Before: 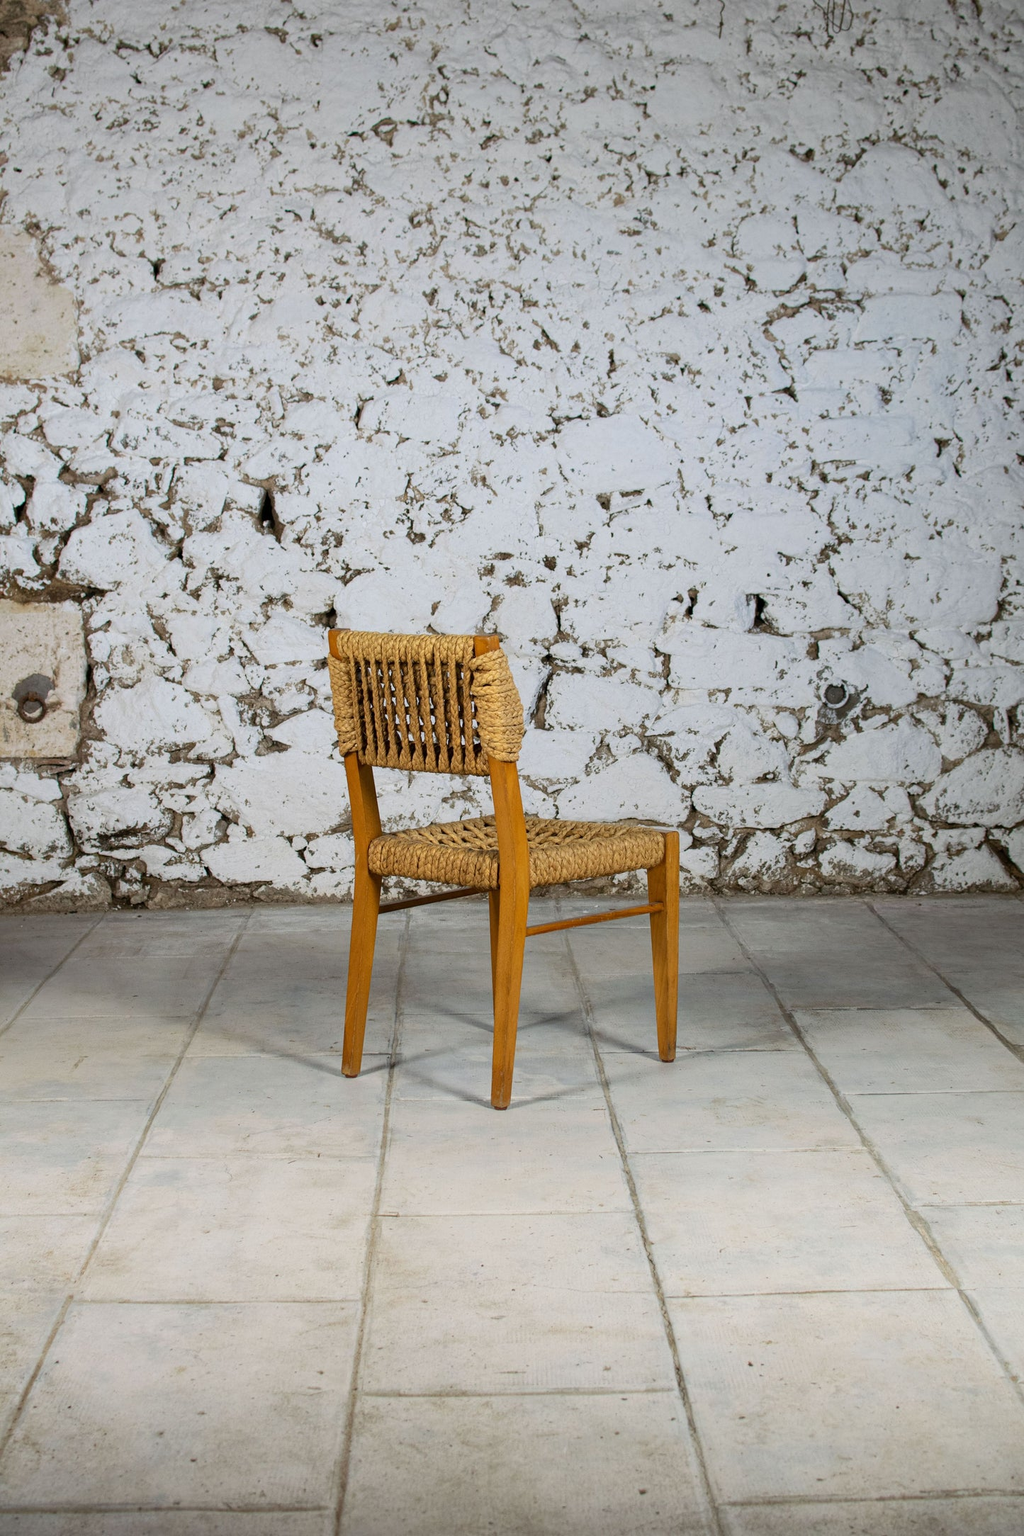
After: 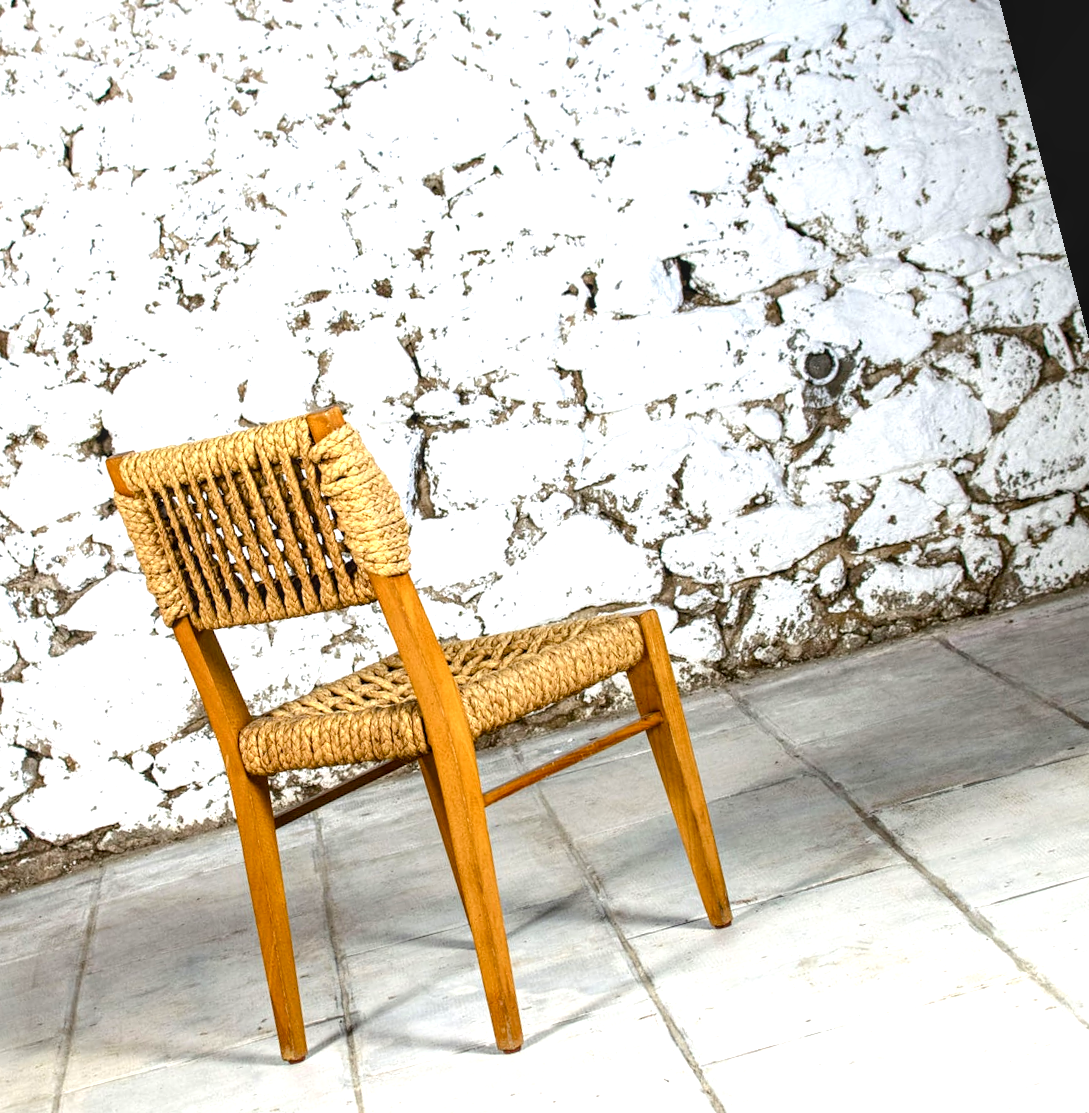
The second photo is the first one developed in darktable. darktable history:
exposure: exposure 0.77 EV, compensate highlight preservation false
crop and rotate: left 24.034%, top 2.838%, right 6.406%, bottom 6.299%
local contrast: detail 130%
rotate and perspective: rotation -14.8°, crop left 0.1, crop right 0.903, crop top 0.25, crop bottom 0.748
color balance rgb: perceptual saturation grading › global saturation 20%, perceptual saturation grading › highlights -25%, perceptual saturation grading › shadows 25%
tone equalizer: -8 EV -0.417 EV, -7 EV -0.389 EV, -6 EV -0.333 EV, -5 EV -0.222 EV, -3 EV 0.222 EV, -2 EV 0.333 EV, -1 EV 0.389 EV, +0 EV 0.417 EV, edges refinement/feathering 500, mask exposure compensation -1.57 EV, preserve details no
